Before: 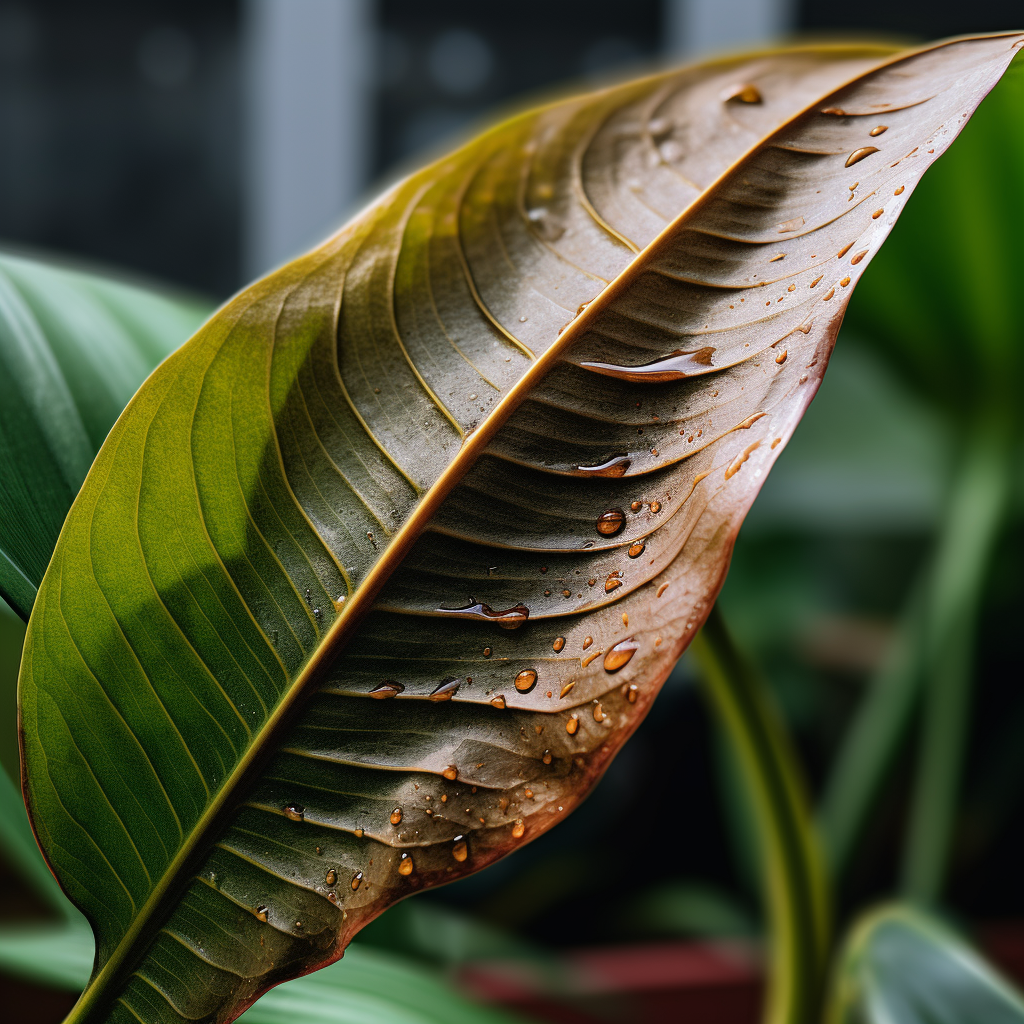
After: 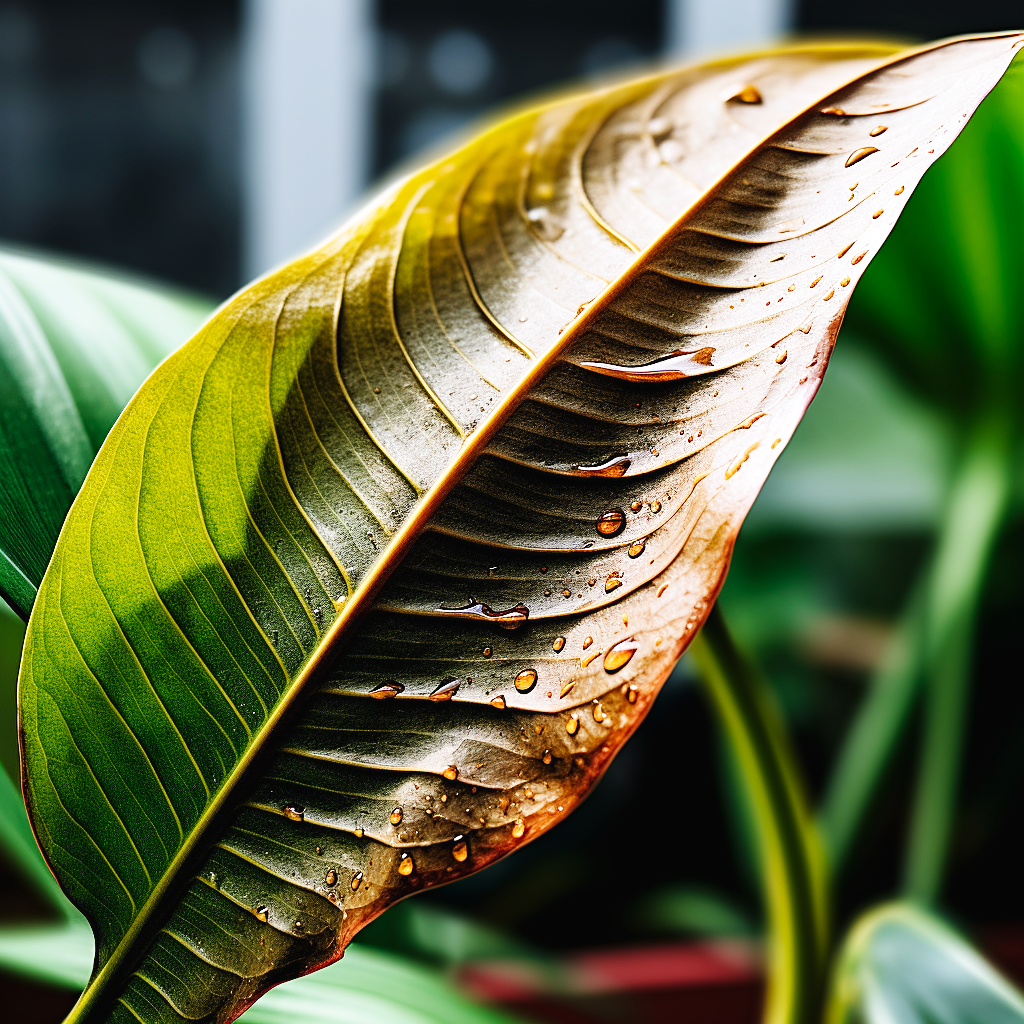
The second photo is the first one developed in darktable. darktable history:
sharpen: on, module defaults
base curve: curves: ch0 [(0, 0.003) (0.001, 0.002) (0.006, 0.004) (0.02, 0.022) (0.048, 0.086) (0.094, 0.234) (0.162, 0.431) (0.258, 0.629) (0.385, 0.8) (0.548, 0.918) (0.751, 0.988) (1, 1)], preserve colors none
contrast brightness saturation: saturation -0.053
